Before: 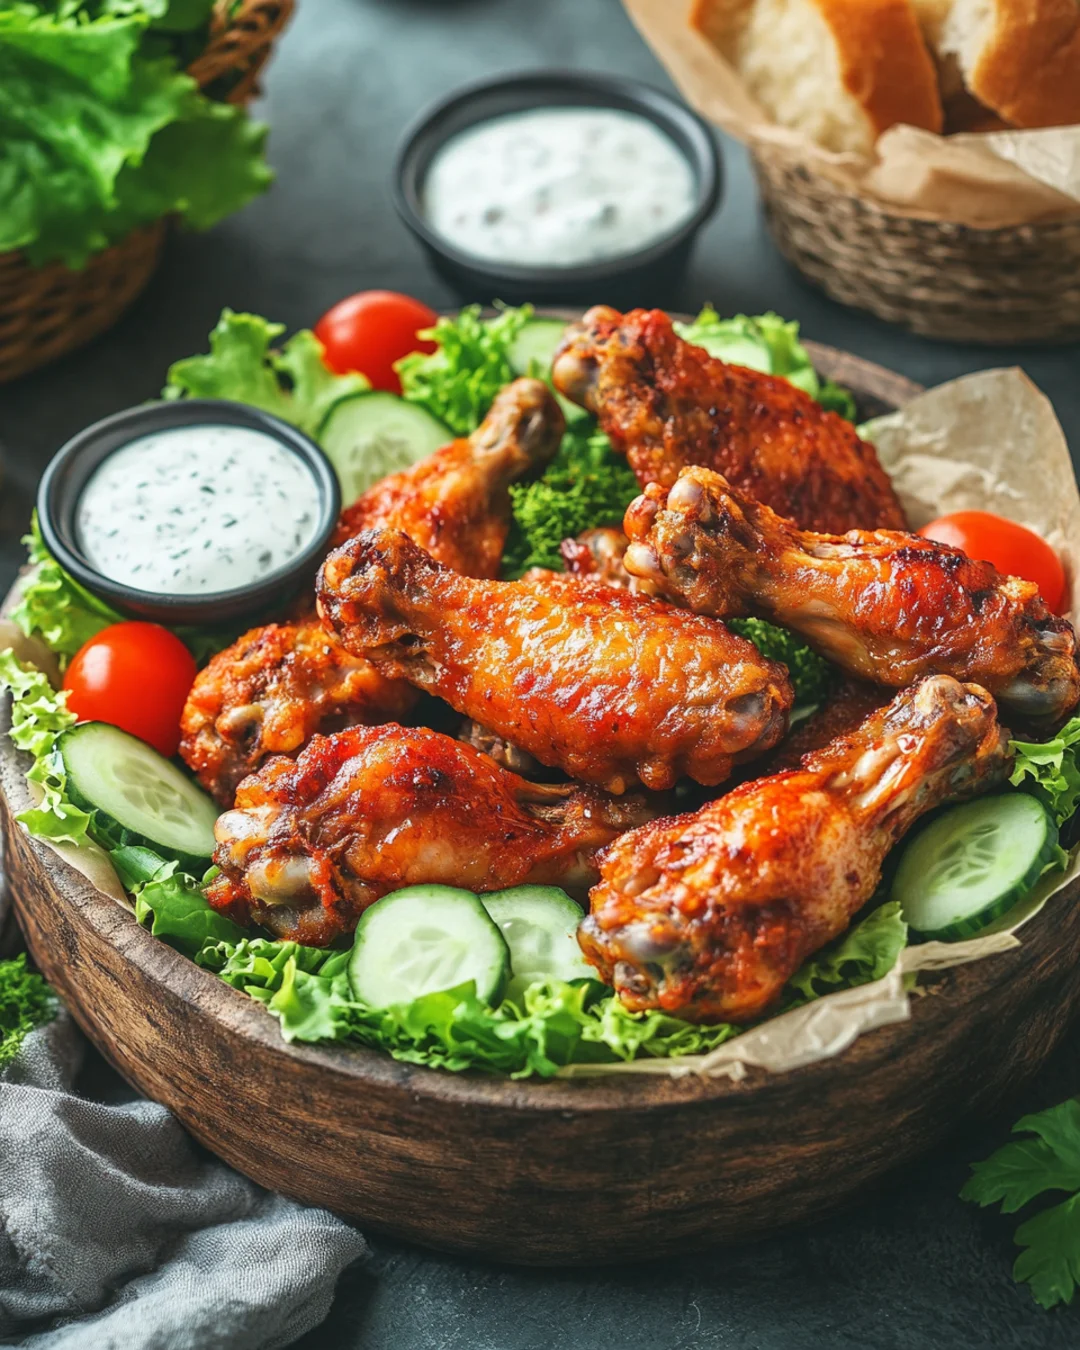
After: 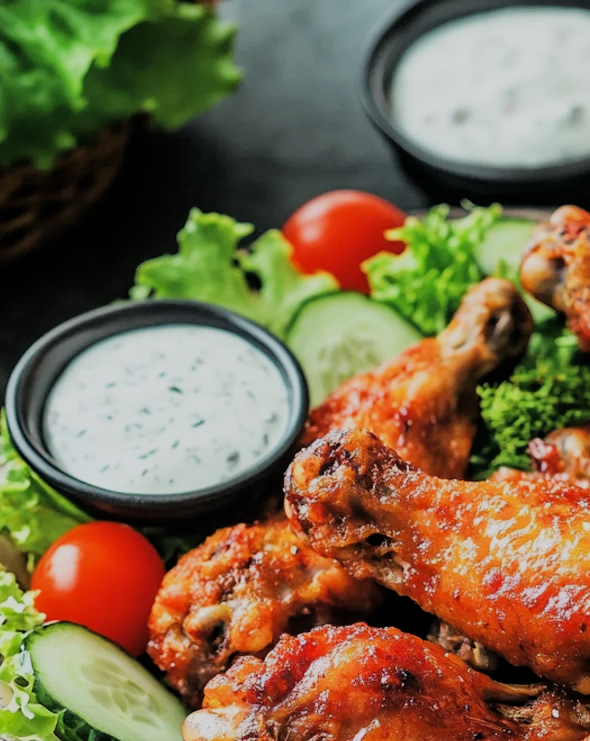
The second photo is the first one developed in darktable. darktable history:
shadows and highlights: shadows 12, white point adjustment 1.2, soften with gaussian
crop and rotate: left 3.047%, top 7.509%, right 42.236%, bottom 37.598%
filmic rgb: black relative exposure -4.14 EV, white relative exposure 5.1 EV, hardness 2.11, contrast 1.165
